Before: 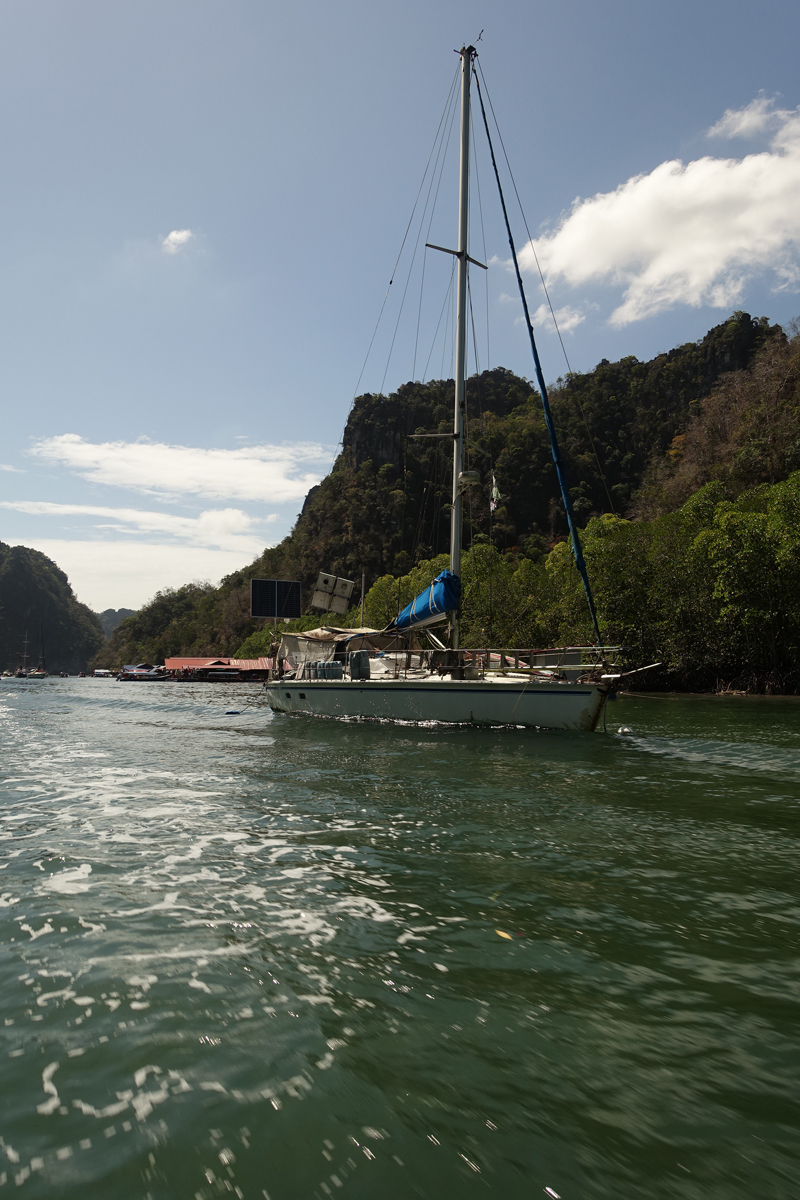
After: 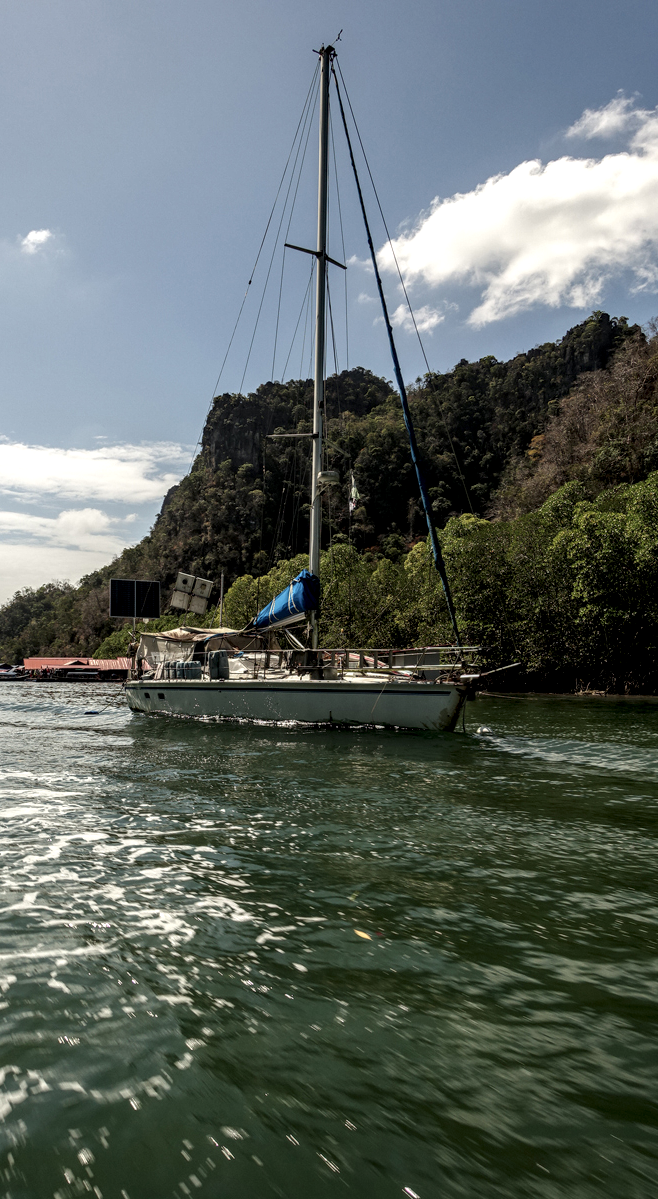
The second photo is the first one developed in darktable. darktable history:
crop: left 17.692%, bottom 0.021%
local contrast: highlights 3%, shadows 0%, detail 182%
